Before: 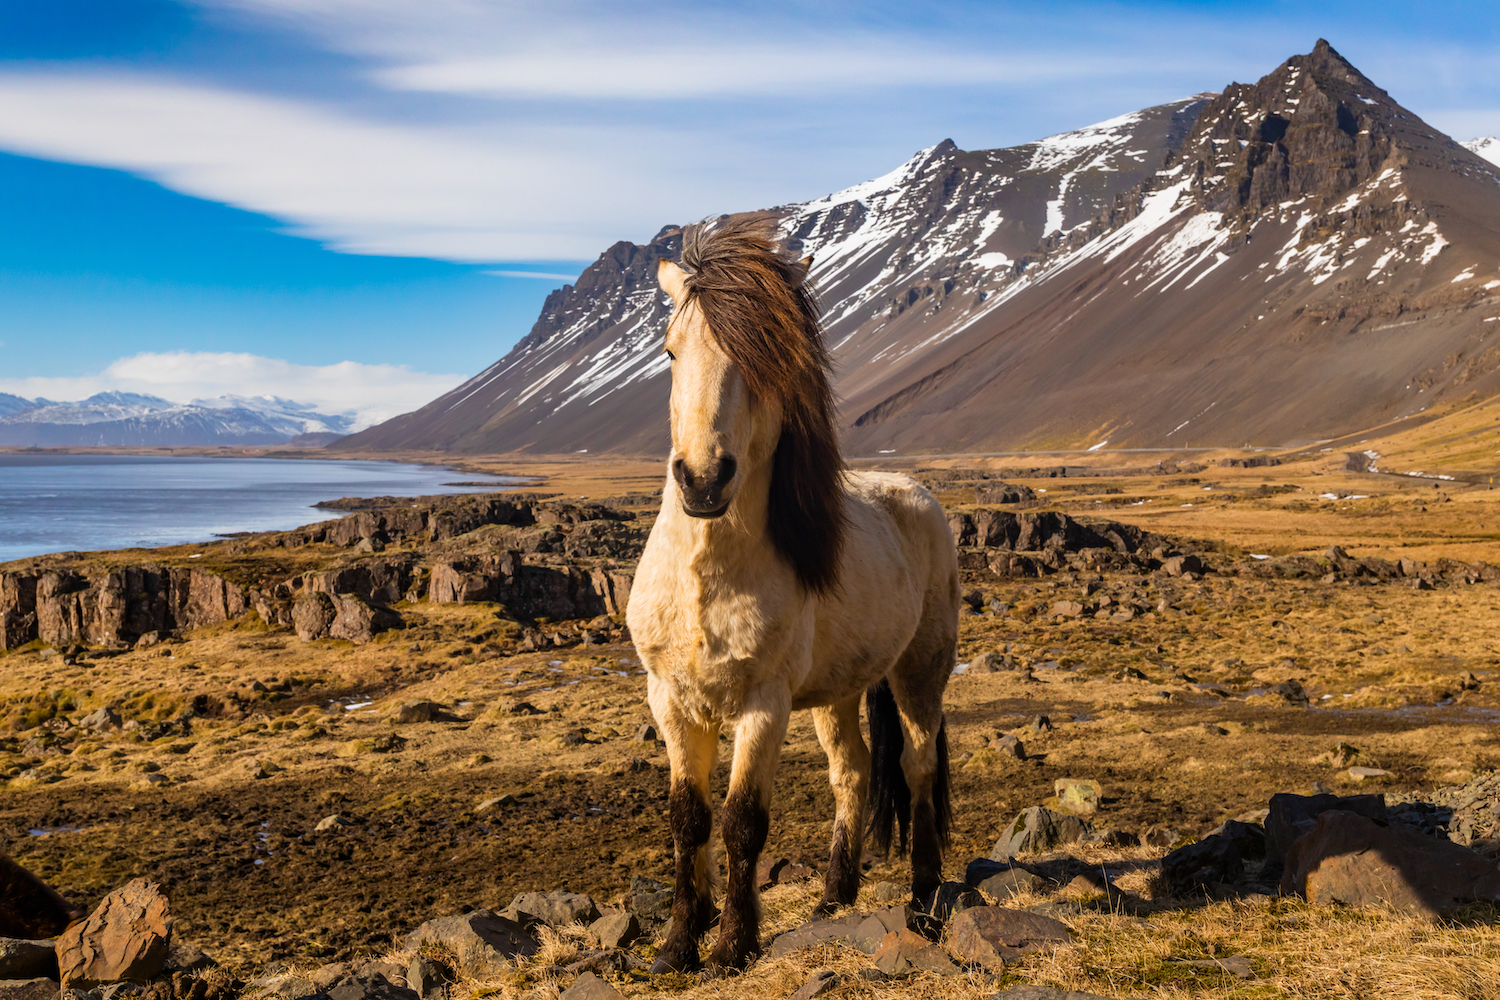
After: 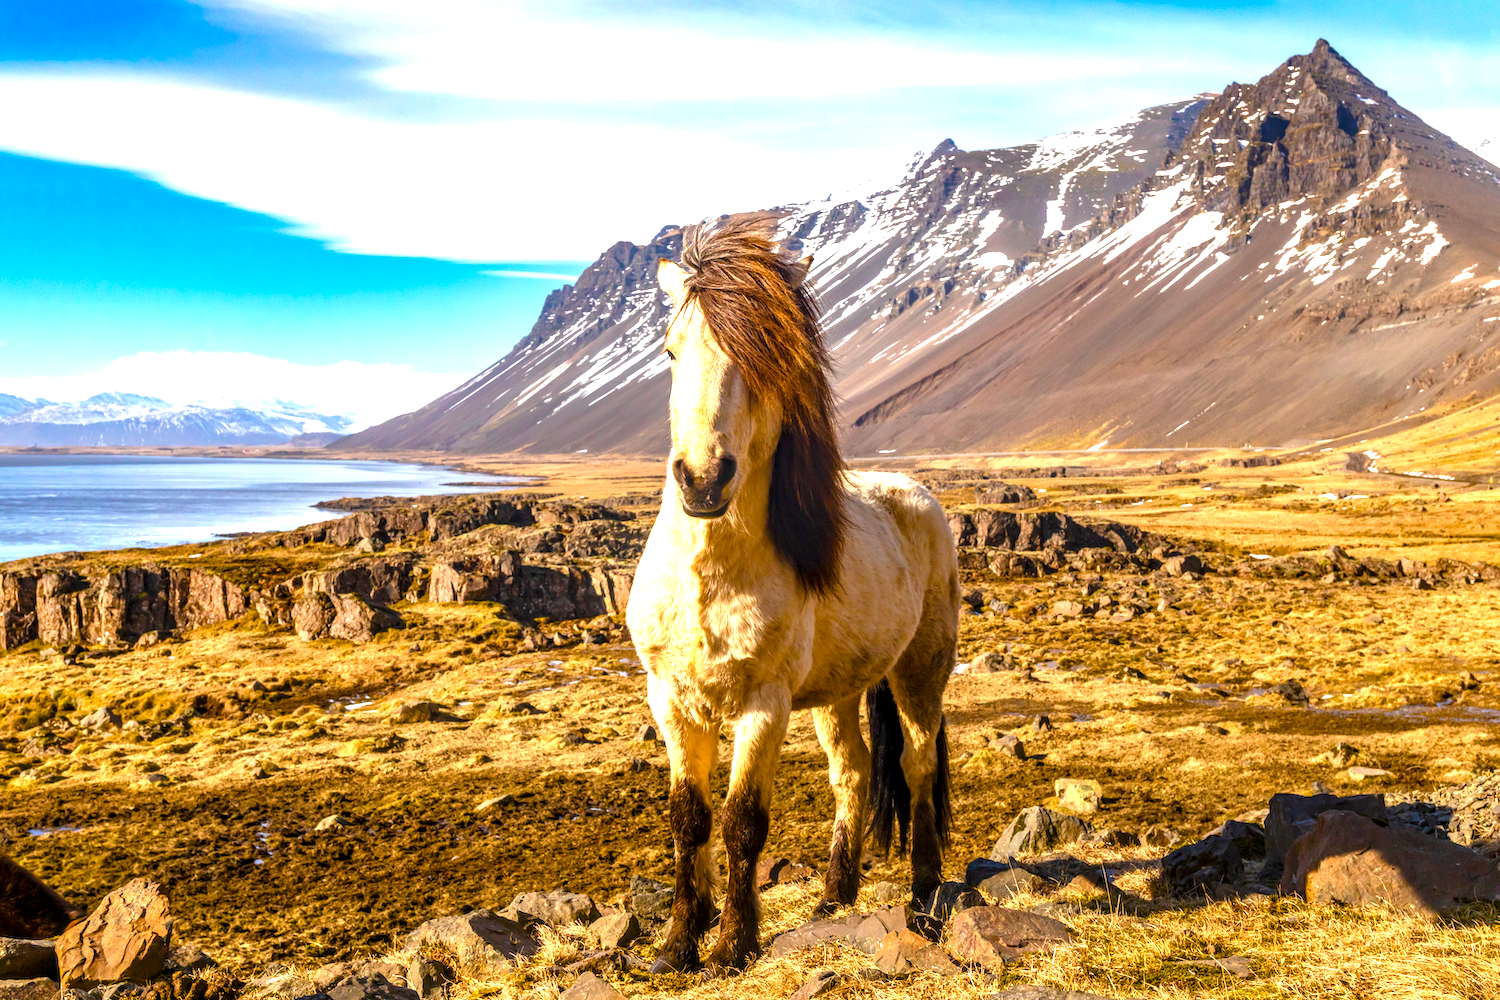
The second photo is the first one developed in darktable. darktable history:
color balance rgb: perceptual saturation grading › global saturation 35%, perceptual saturation grading › highlights -30%, perceptual saturation grading › shadows 35%, perceptual brilliance grading › global brilliance 3%, perceptual brilliance grading › highlights -3%, perceptual brilliance grading › shadows 3%
exposure: black level correction 0, exposure 1.2 EV, compensate exposure bias true, compensate highlight preservation false
local contrast: detail 130%
